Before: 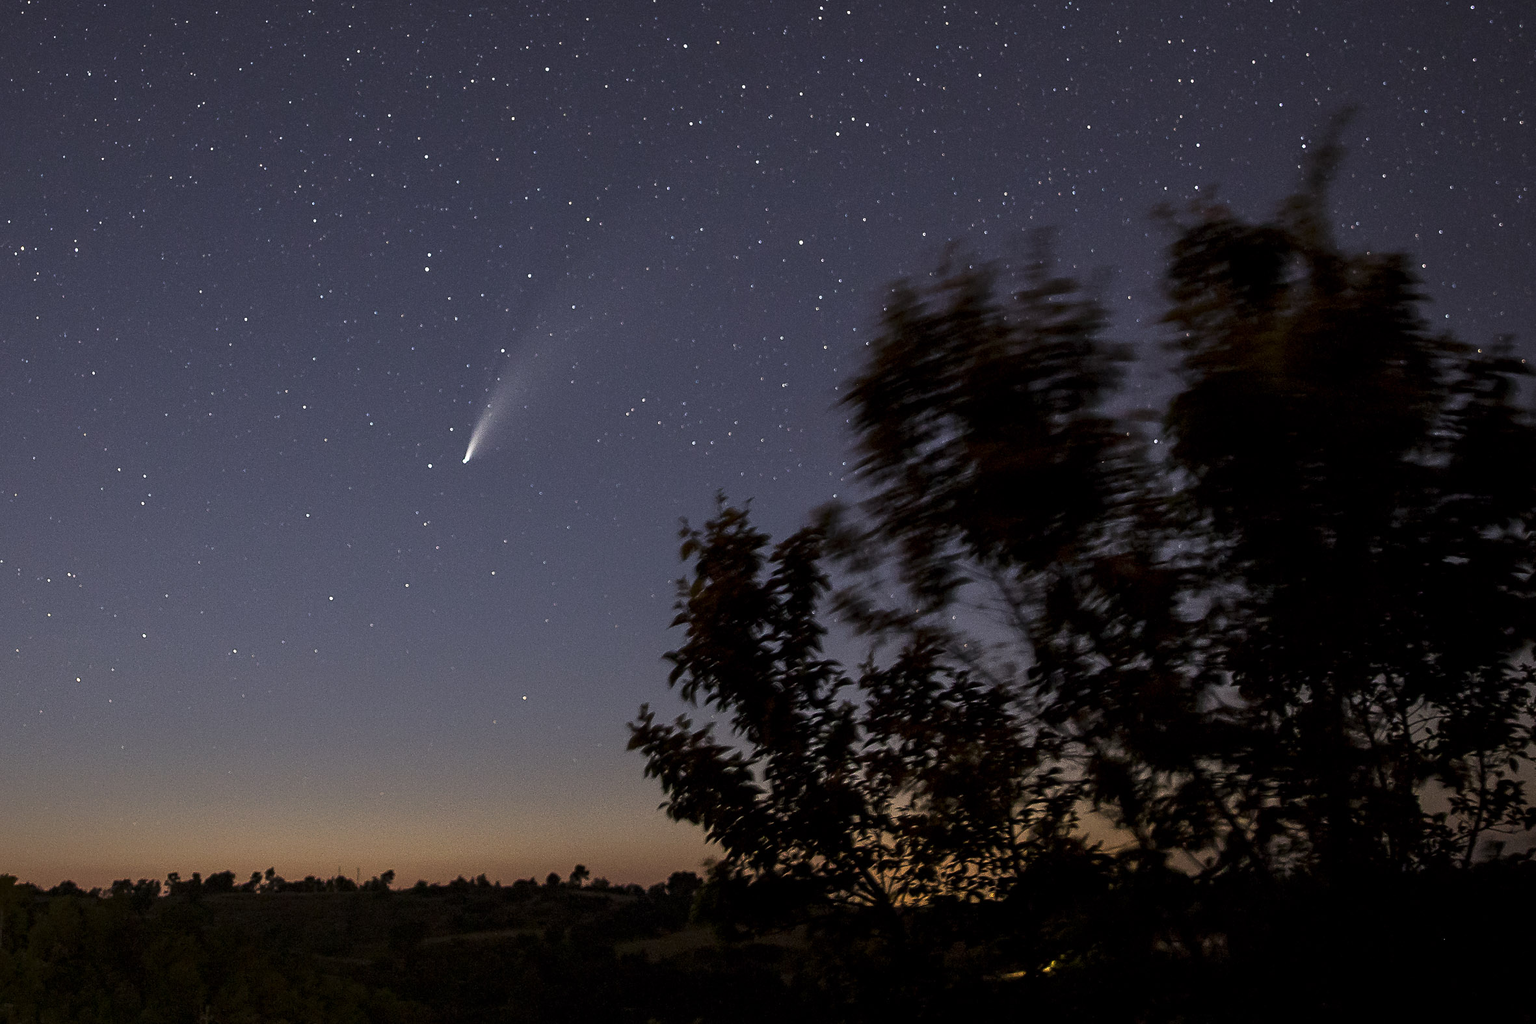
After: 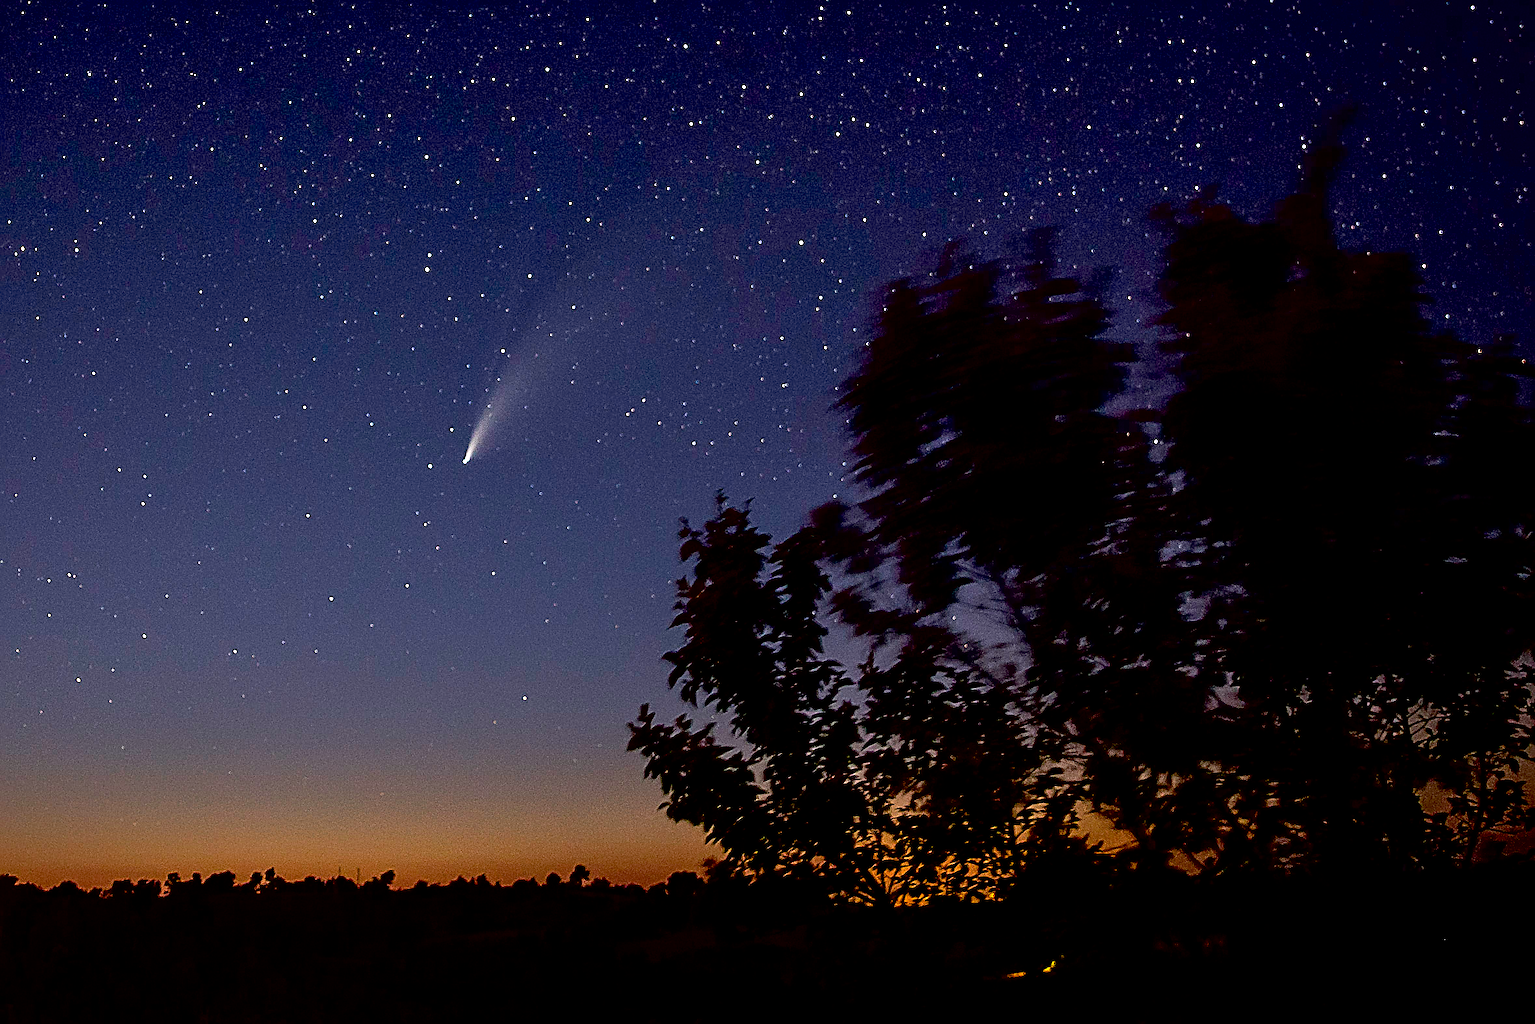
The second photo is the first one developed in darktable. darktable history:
shadows and highlights: shadows 20.77, highlights -83.02, soften with gaussian
contrast brightness saturation: saturation 0.494
exposure: black level correction 0.029, exposure -0.074 EV, compensate highlight preservation false
sharpen: radius 2.543, amount 0.647
